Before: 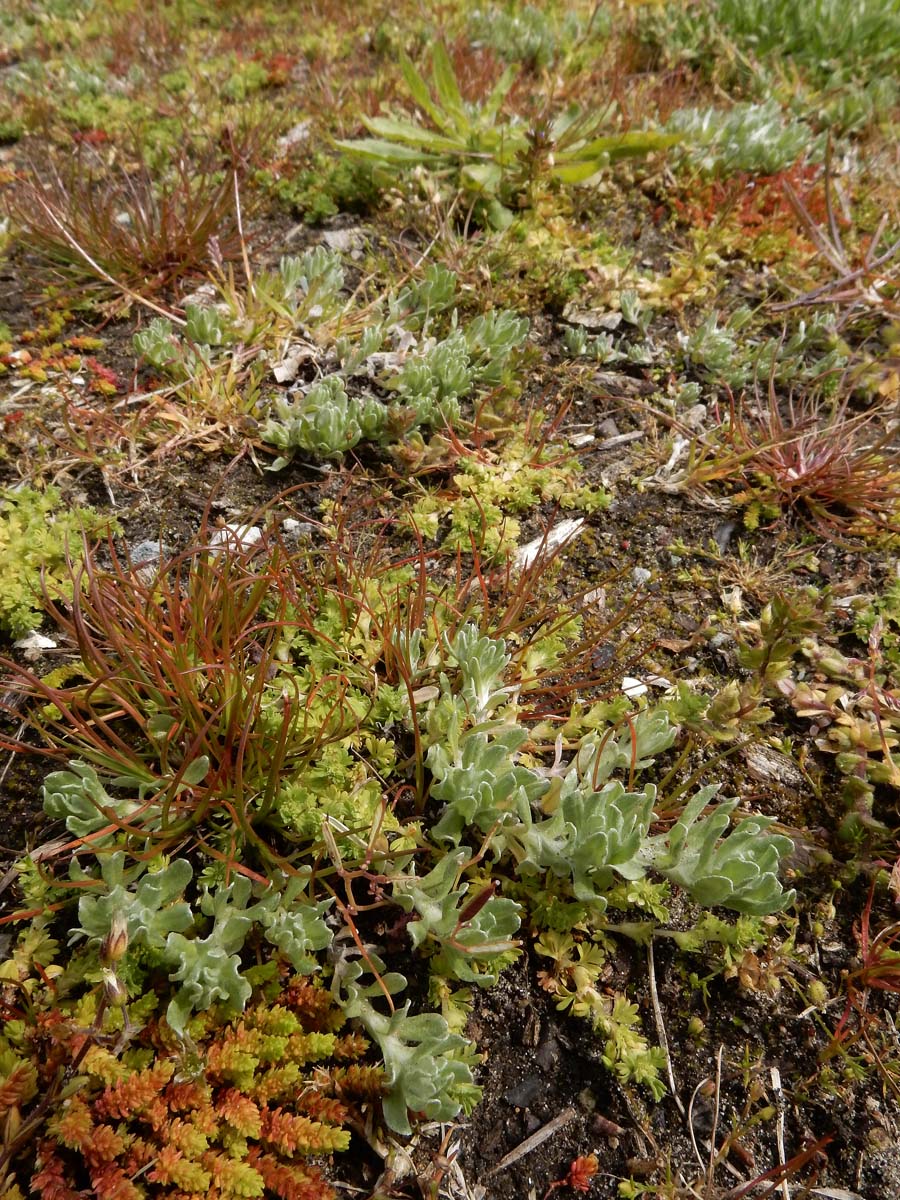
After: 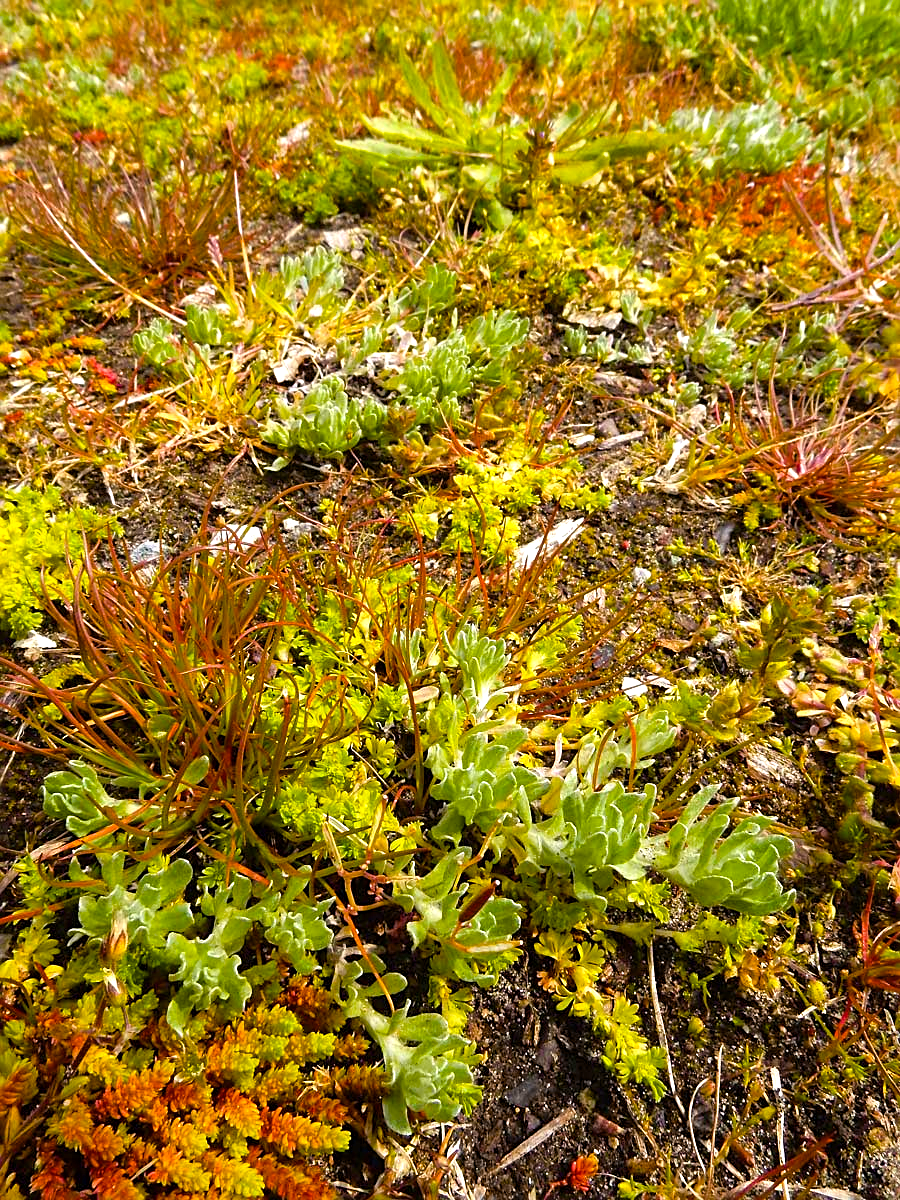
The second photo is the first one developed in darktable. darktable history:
color balance rgb: shadows lift › chroma 2.939%, shadows lift › hue 279.07°, highlights gain › chroma 0.198%, highlights gain › hue 331.17°, linear chroma grading › shadows 9.792%, linear chroma grading › highlights 10.891%, linear chroma grading › global chroma 14.913%, linear chroma grading › mid-tones 14.801%, perceptual saturation grading › global saturation 25.37%, global vibrance 20%
exposure: compensate exposure bias true, compensate highlight preservation false
sharpen: on, module defaults
